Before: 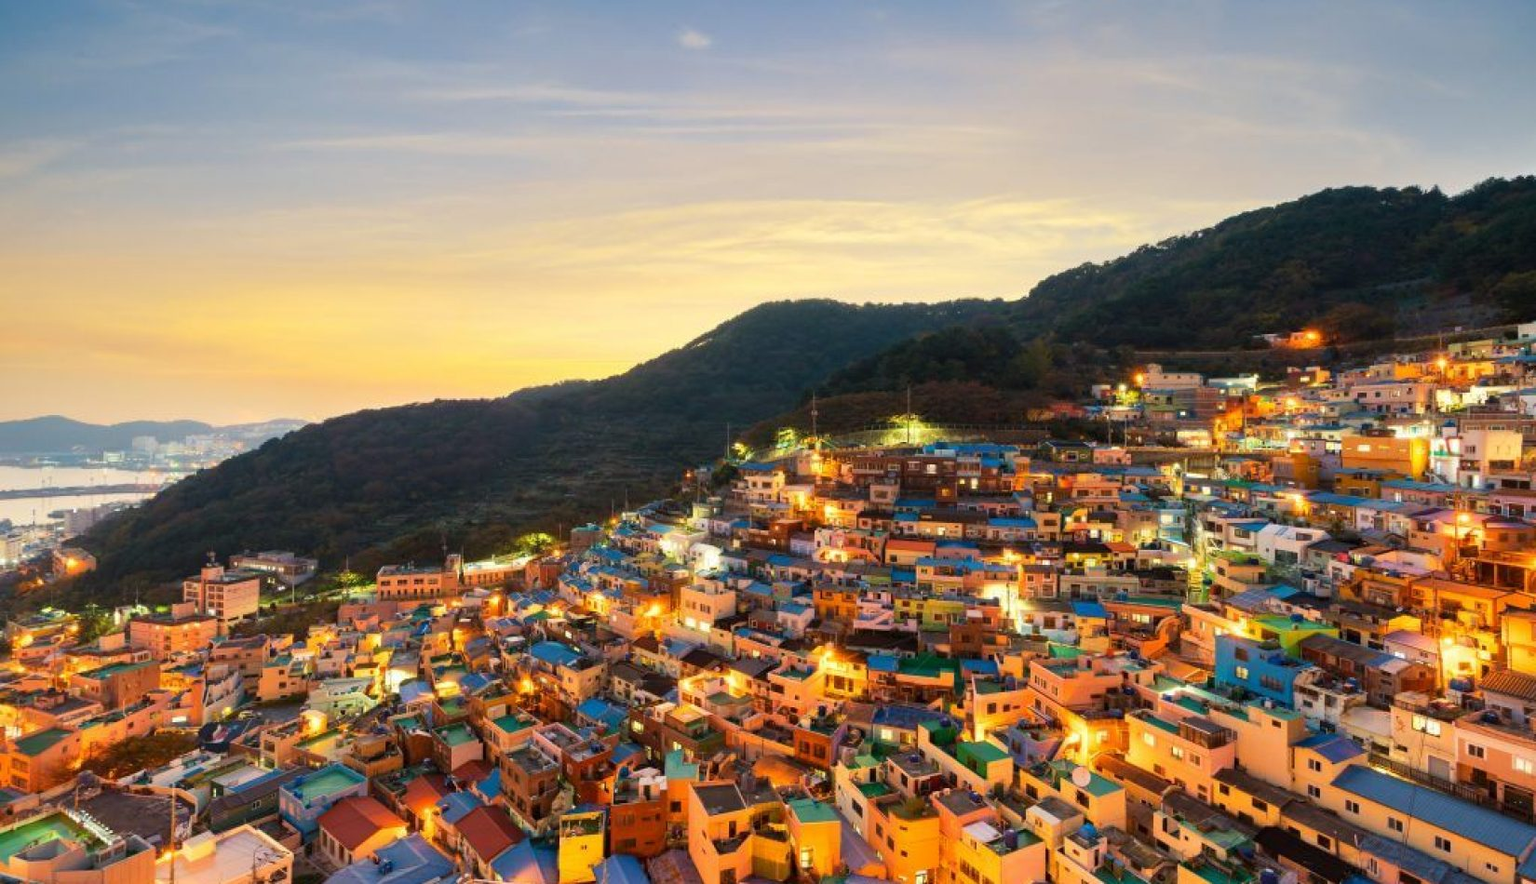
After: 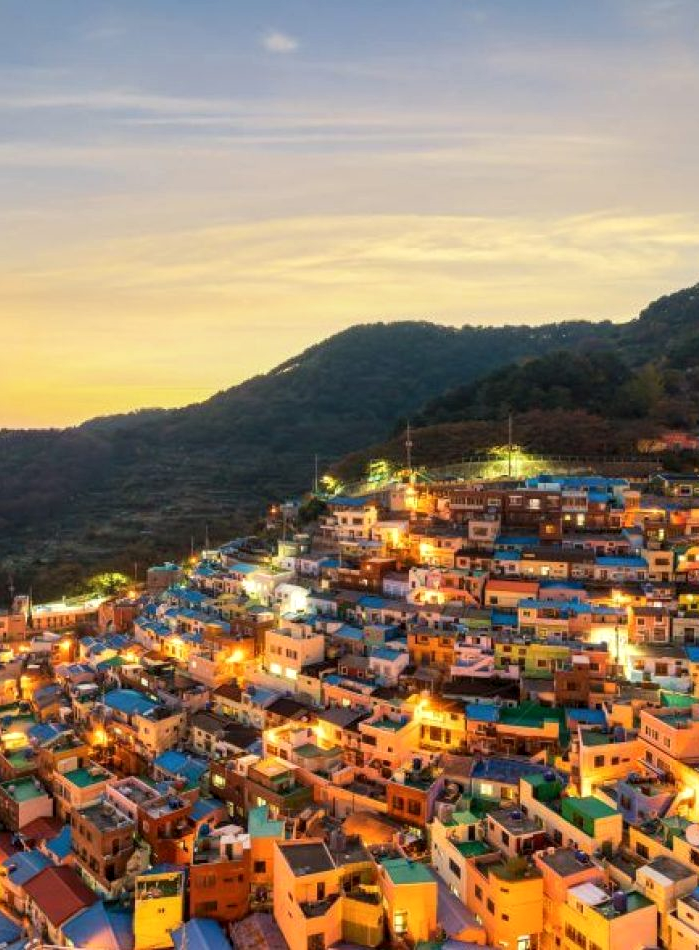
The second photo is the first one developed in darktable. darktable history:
crop: left 28.302%, right 29.319%
local contrast: on, module defaults
